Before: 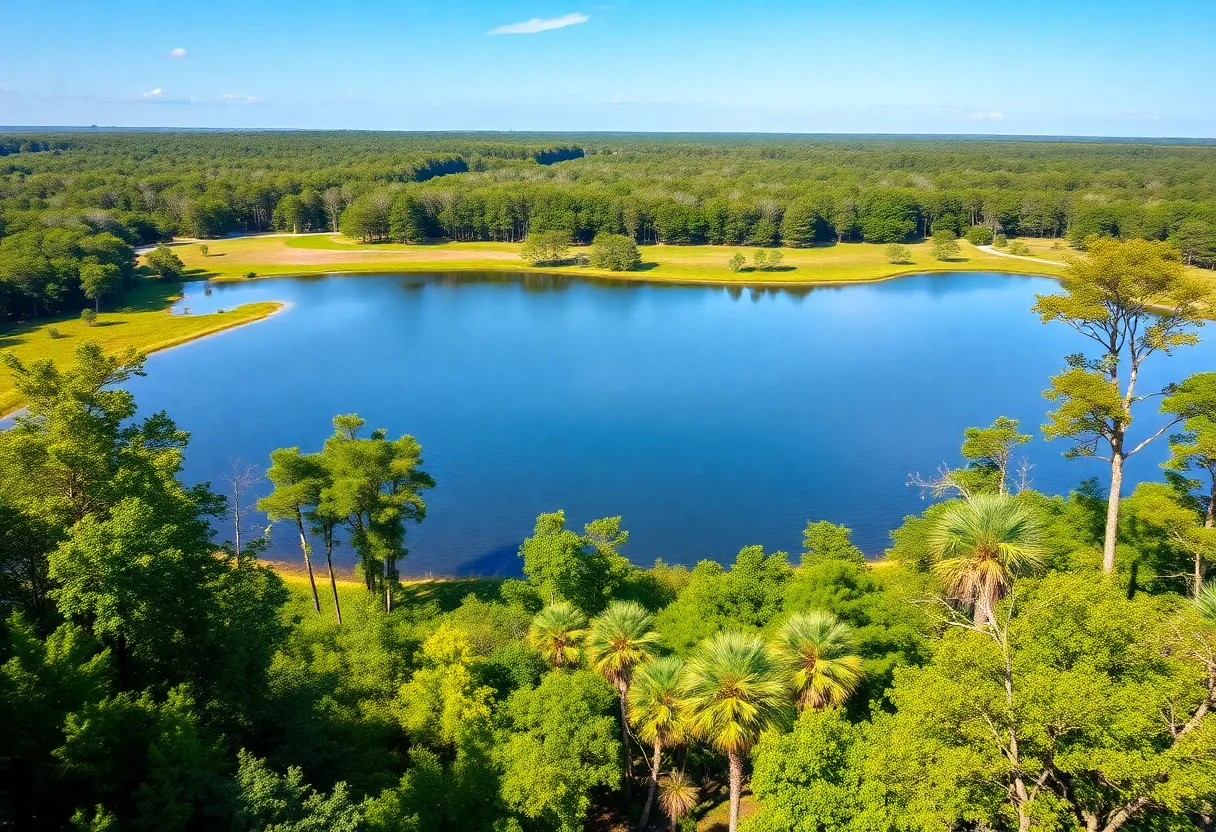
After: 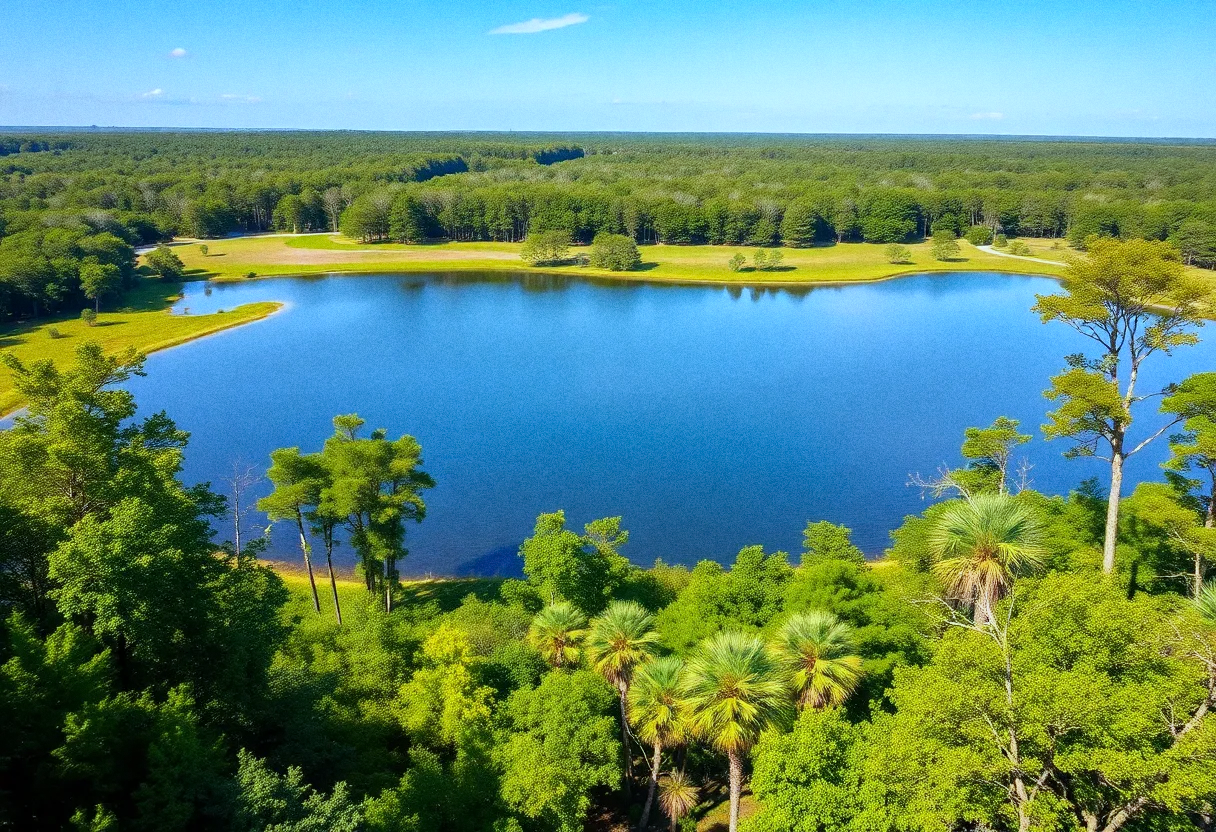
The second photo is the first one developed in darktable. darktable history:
white balance: red 0.925, blue 1.046
grain: coarseness 0.09 ISO
